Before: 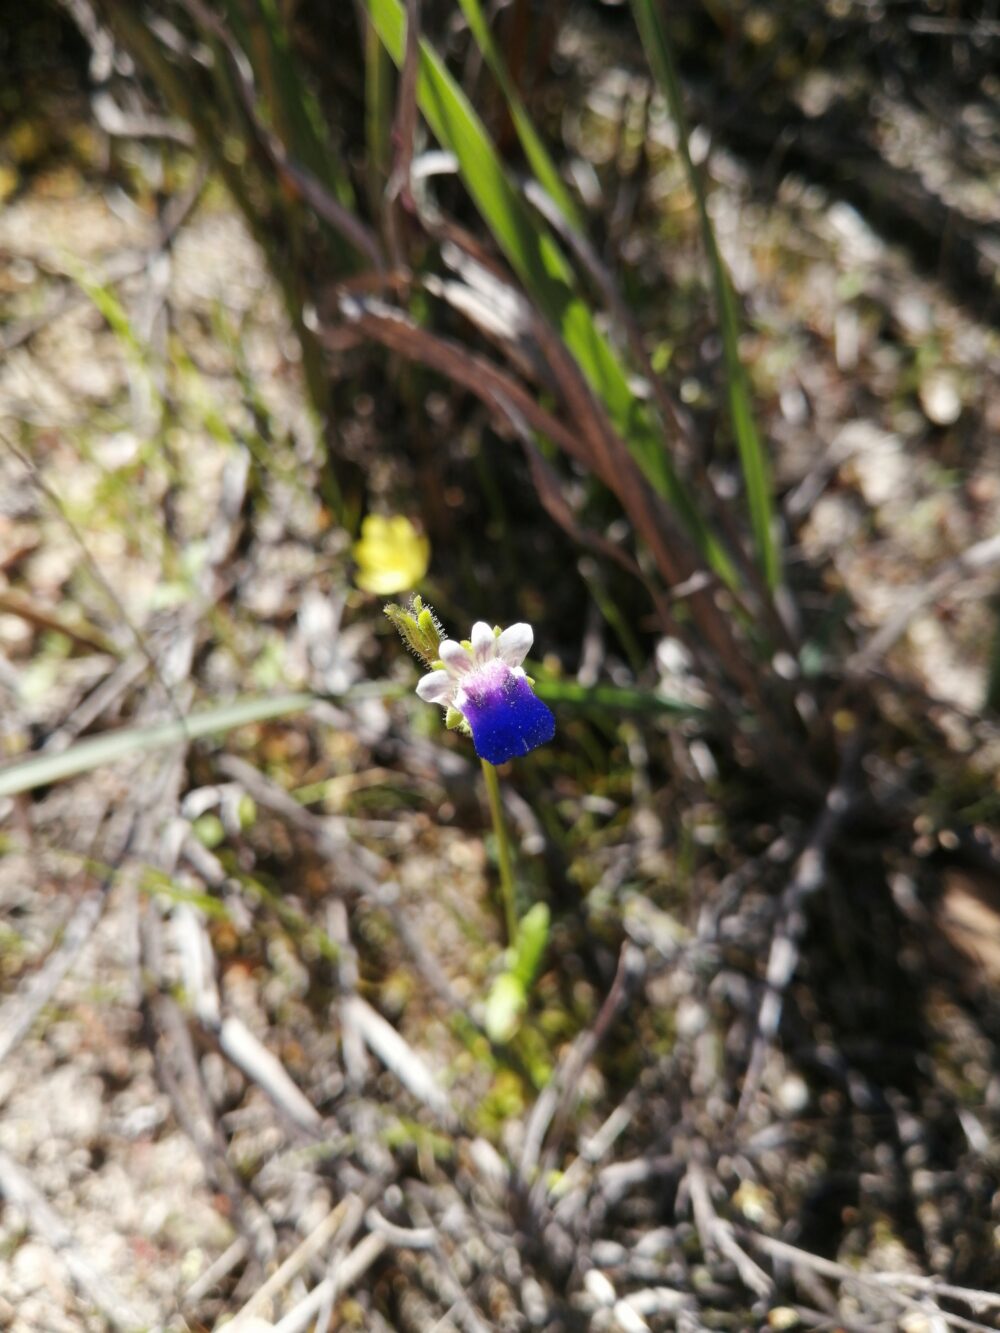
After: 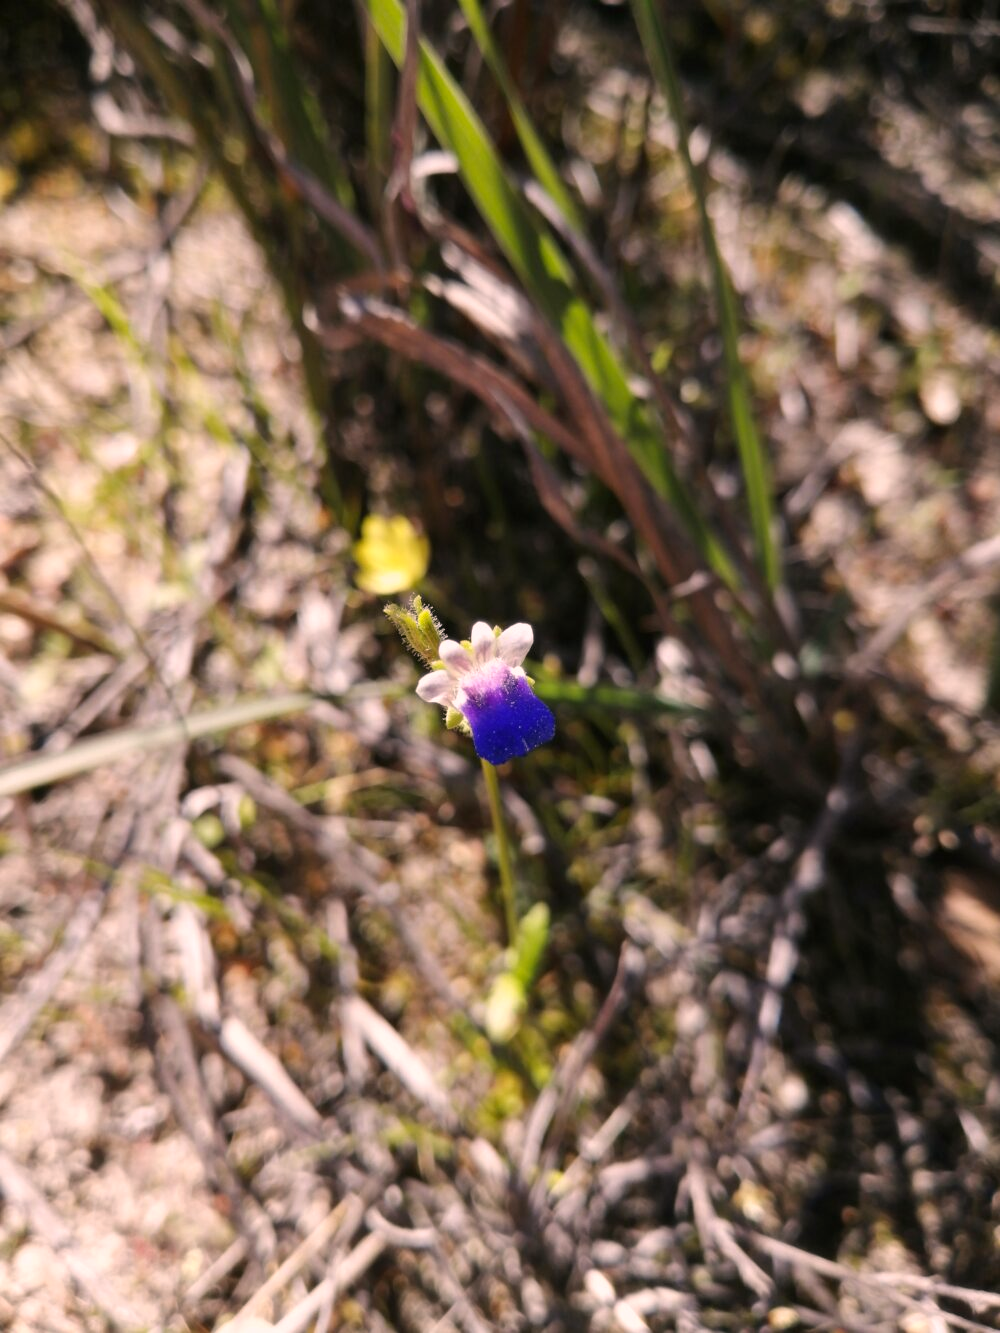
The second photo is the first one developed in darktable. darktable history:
color correction: highlights a* 12.28, highlights b* 5.45
